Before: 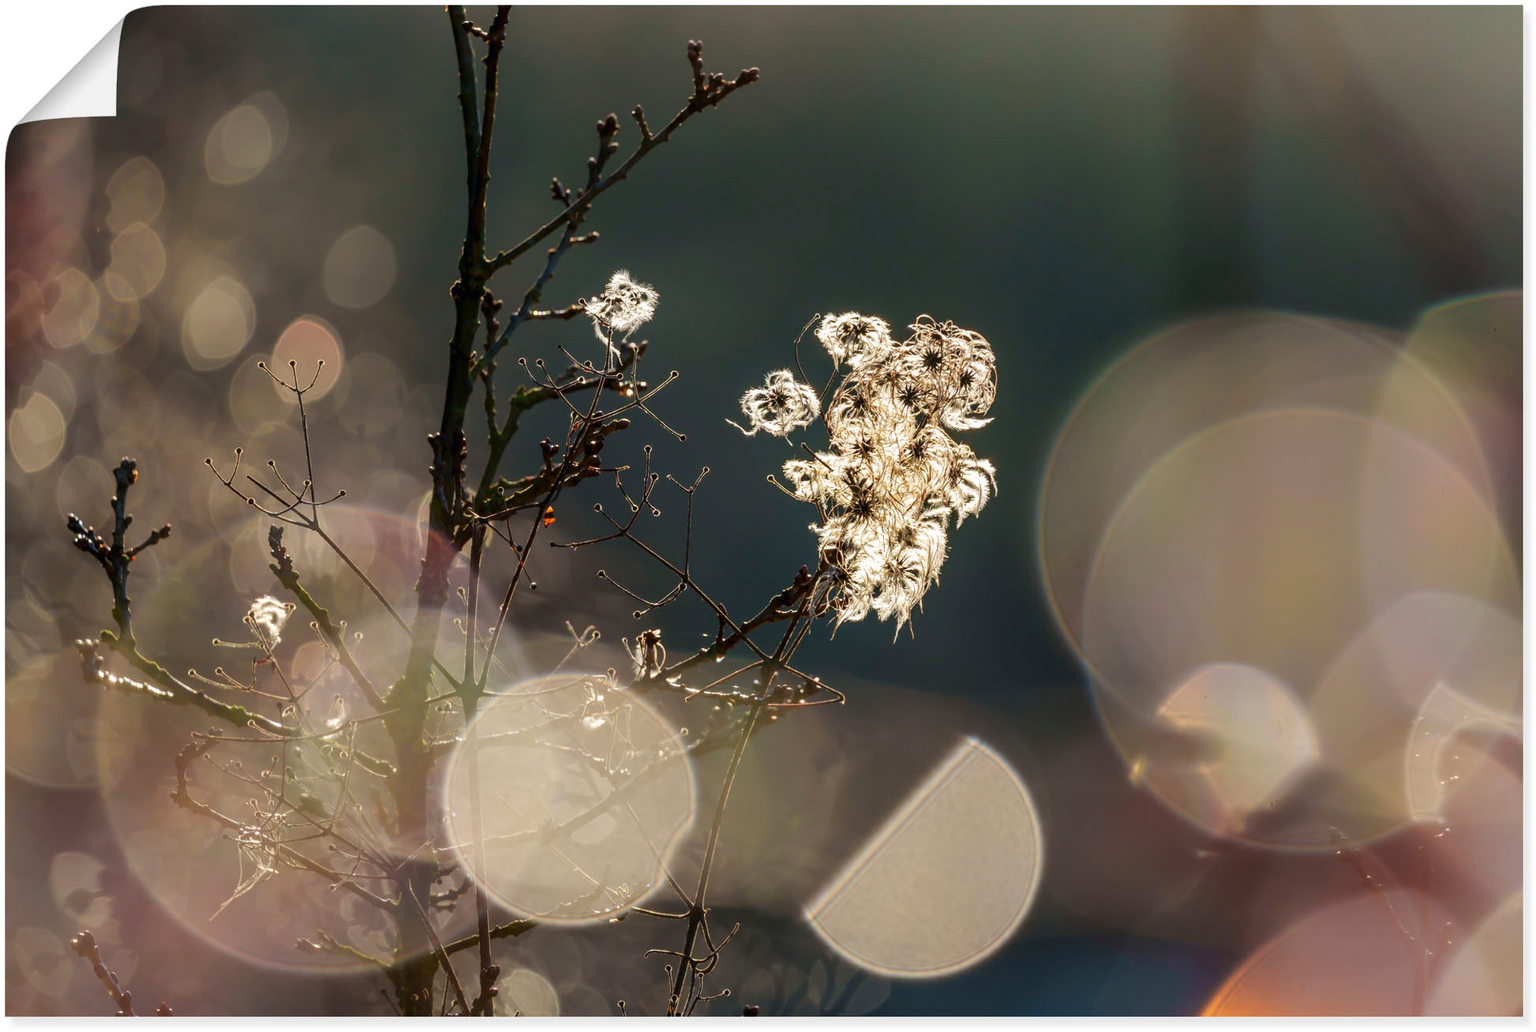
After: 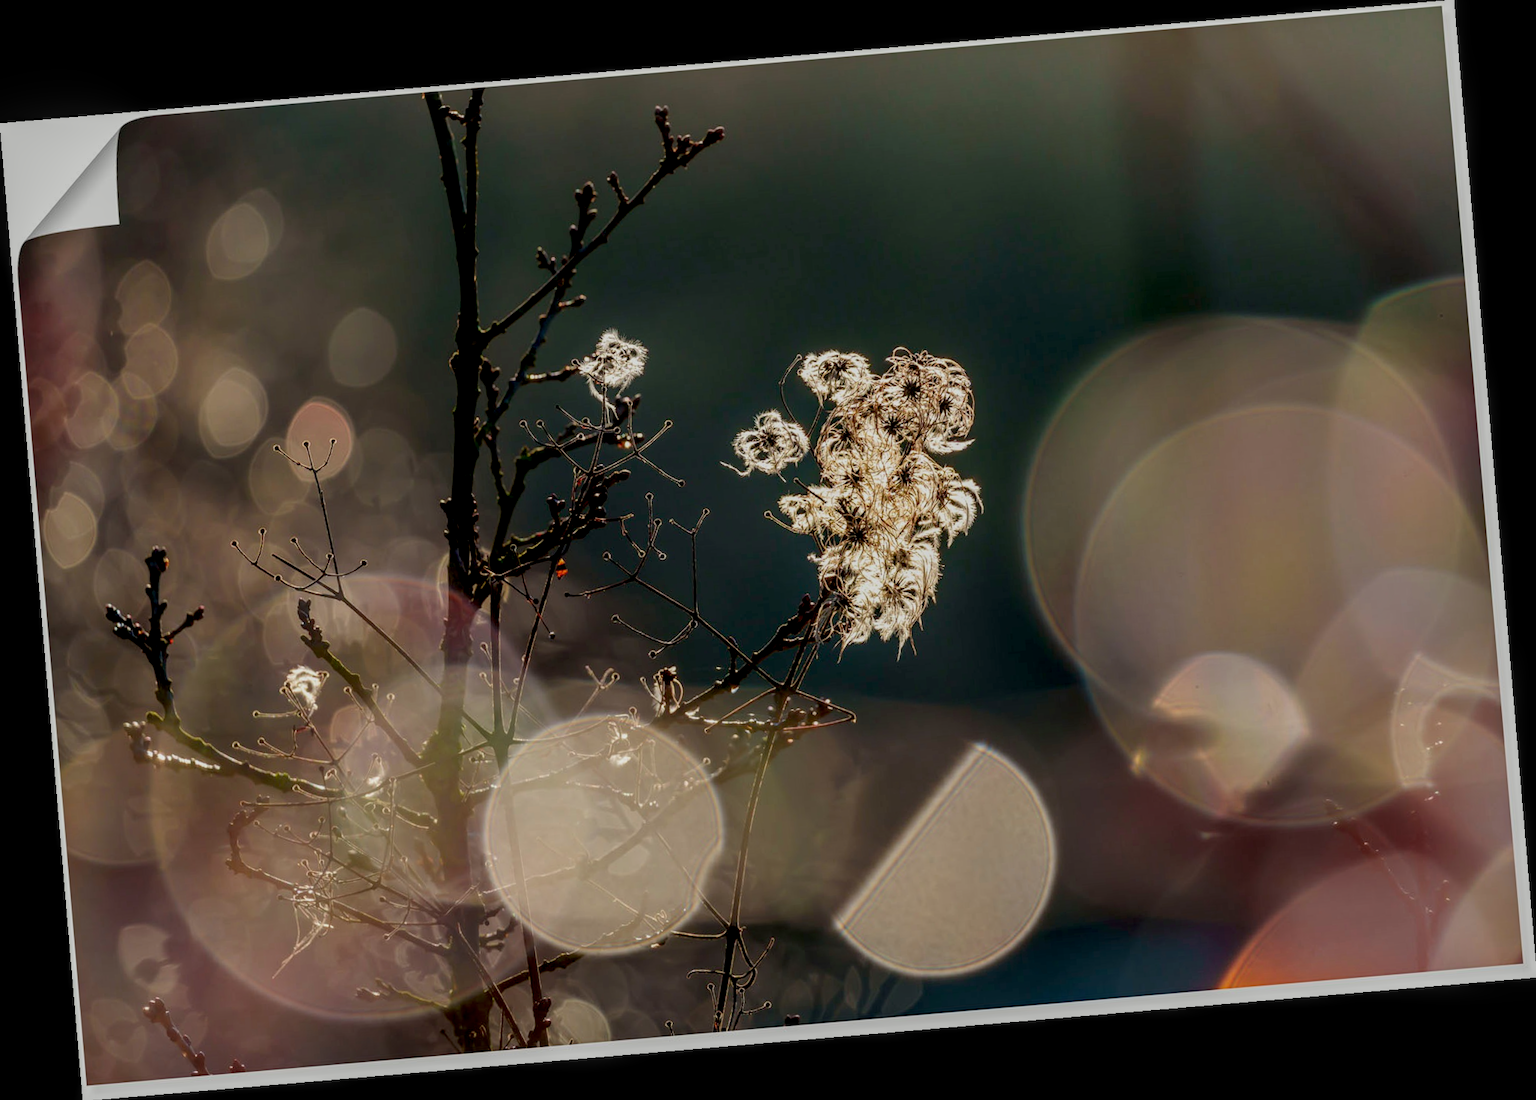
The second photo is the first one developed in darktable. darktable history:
local contrast: on, module defaults
exposure: black level correction 0.009, exposure -0.637 EV, compensate highlight preservation false
rotate and perspective: rotation -4.86°, automatic cropping off
color calibration: output R [0.946, 0.065, -0.013, 0], output G [-0.246, 1.264, -0.017, 0], output B [0.046, -0.098, 1.05, 0], illuminant custom, x 0.344, y 0.359, temperature 5045.54 K
